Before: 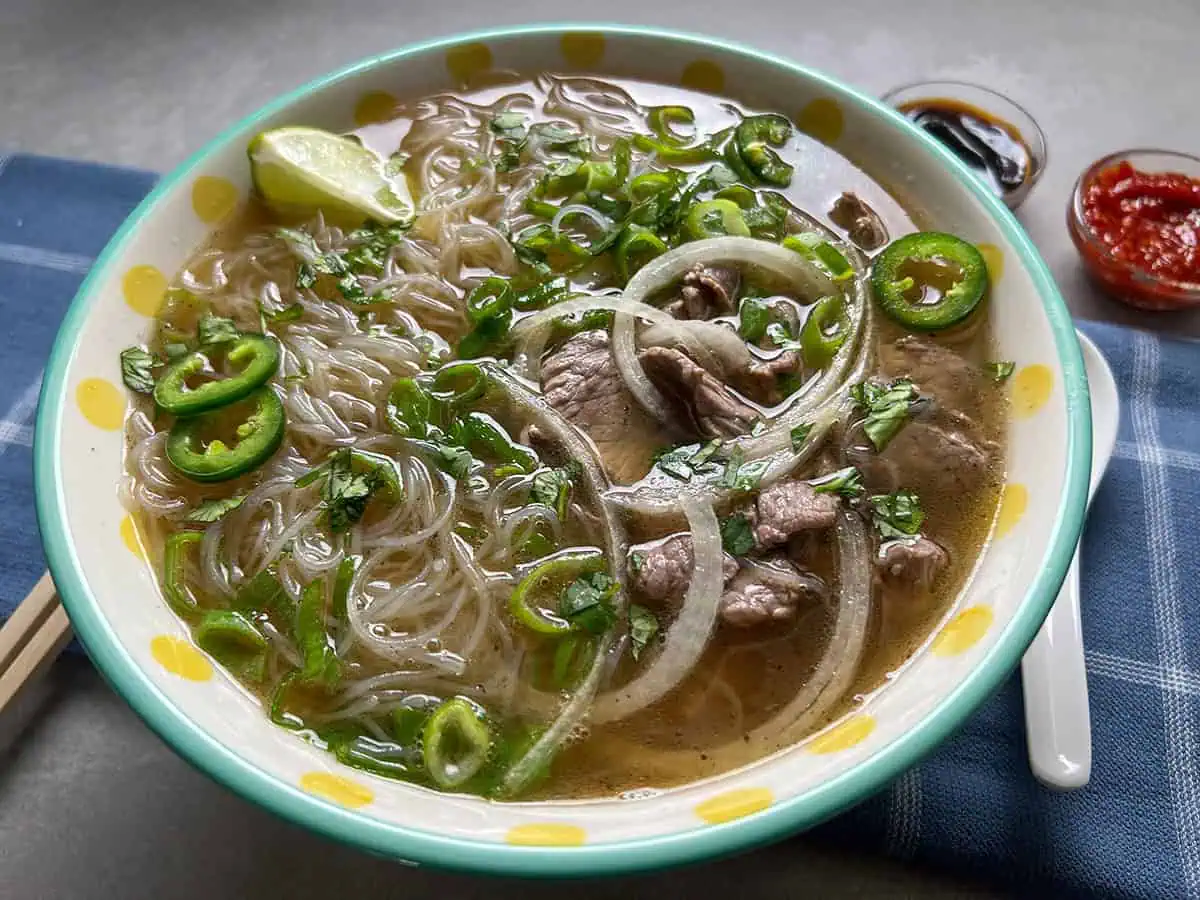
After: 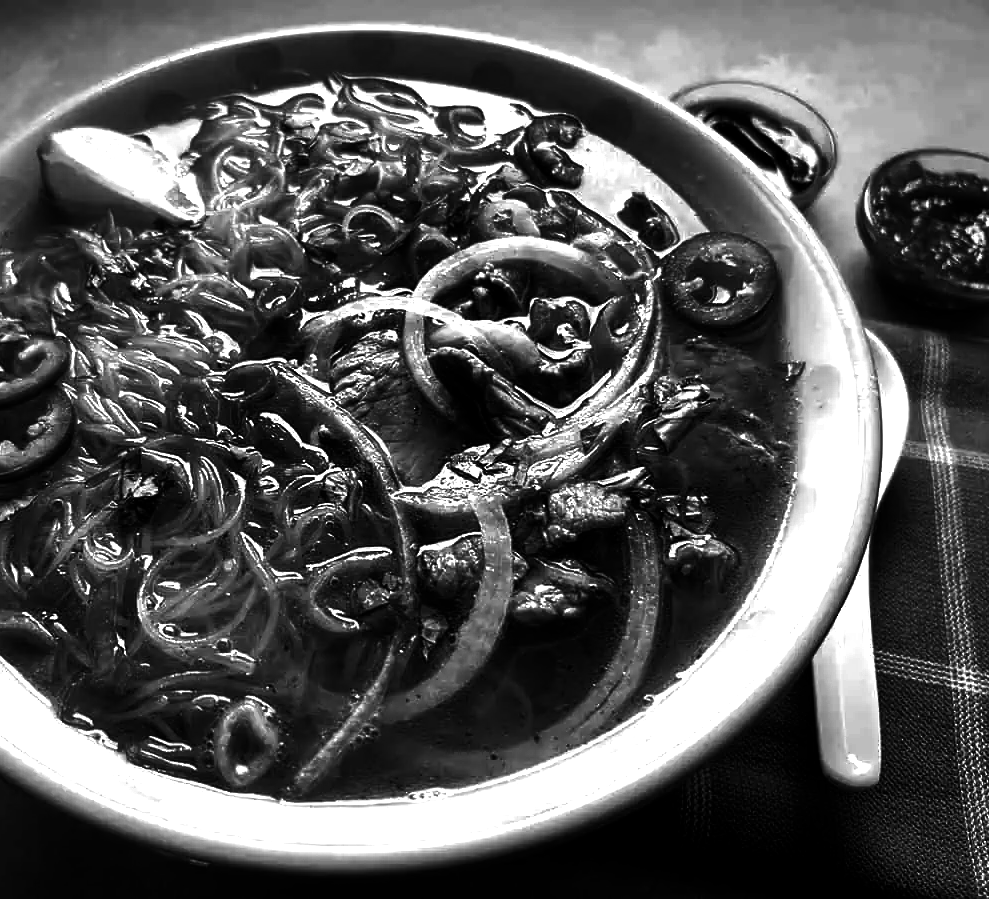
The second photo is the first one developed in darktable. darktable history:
exposure: black level correction 0, exposure 0.7 EV, compensate exposure bias true, compensate highlight preservation false
contrast brightness saturation: brightness -1, saturation 1
crop: left 17.582%, bottom 0.031%
monochrome: on, module defaults
